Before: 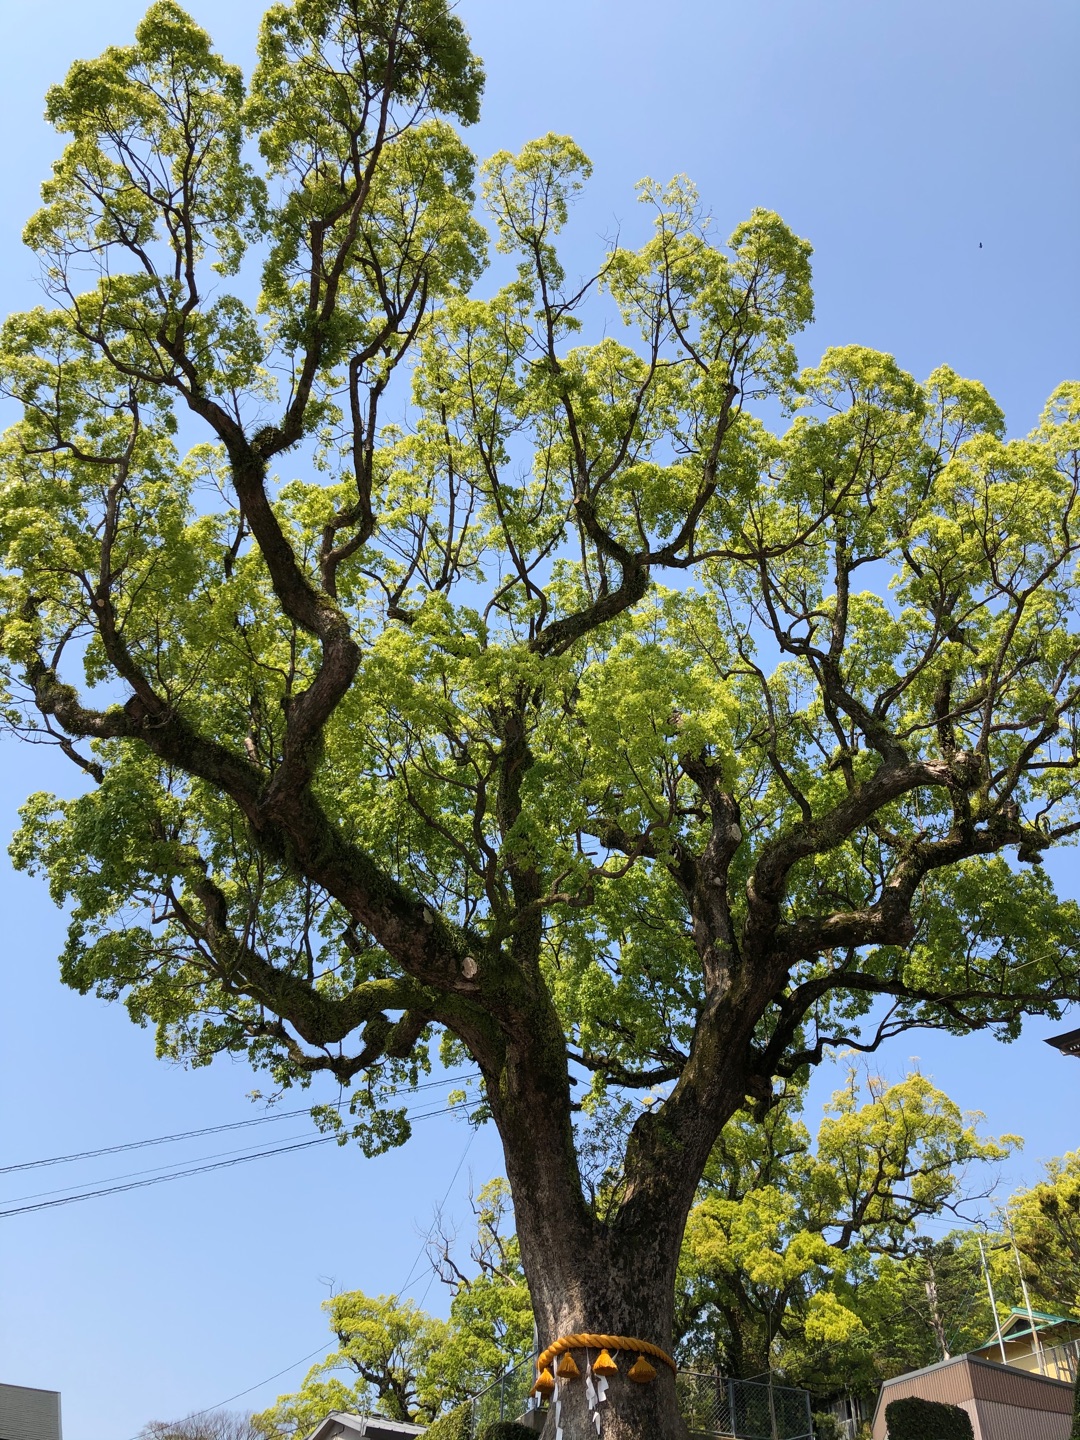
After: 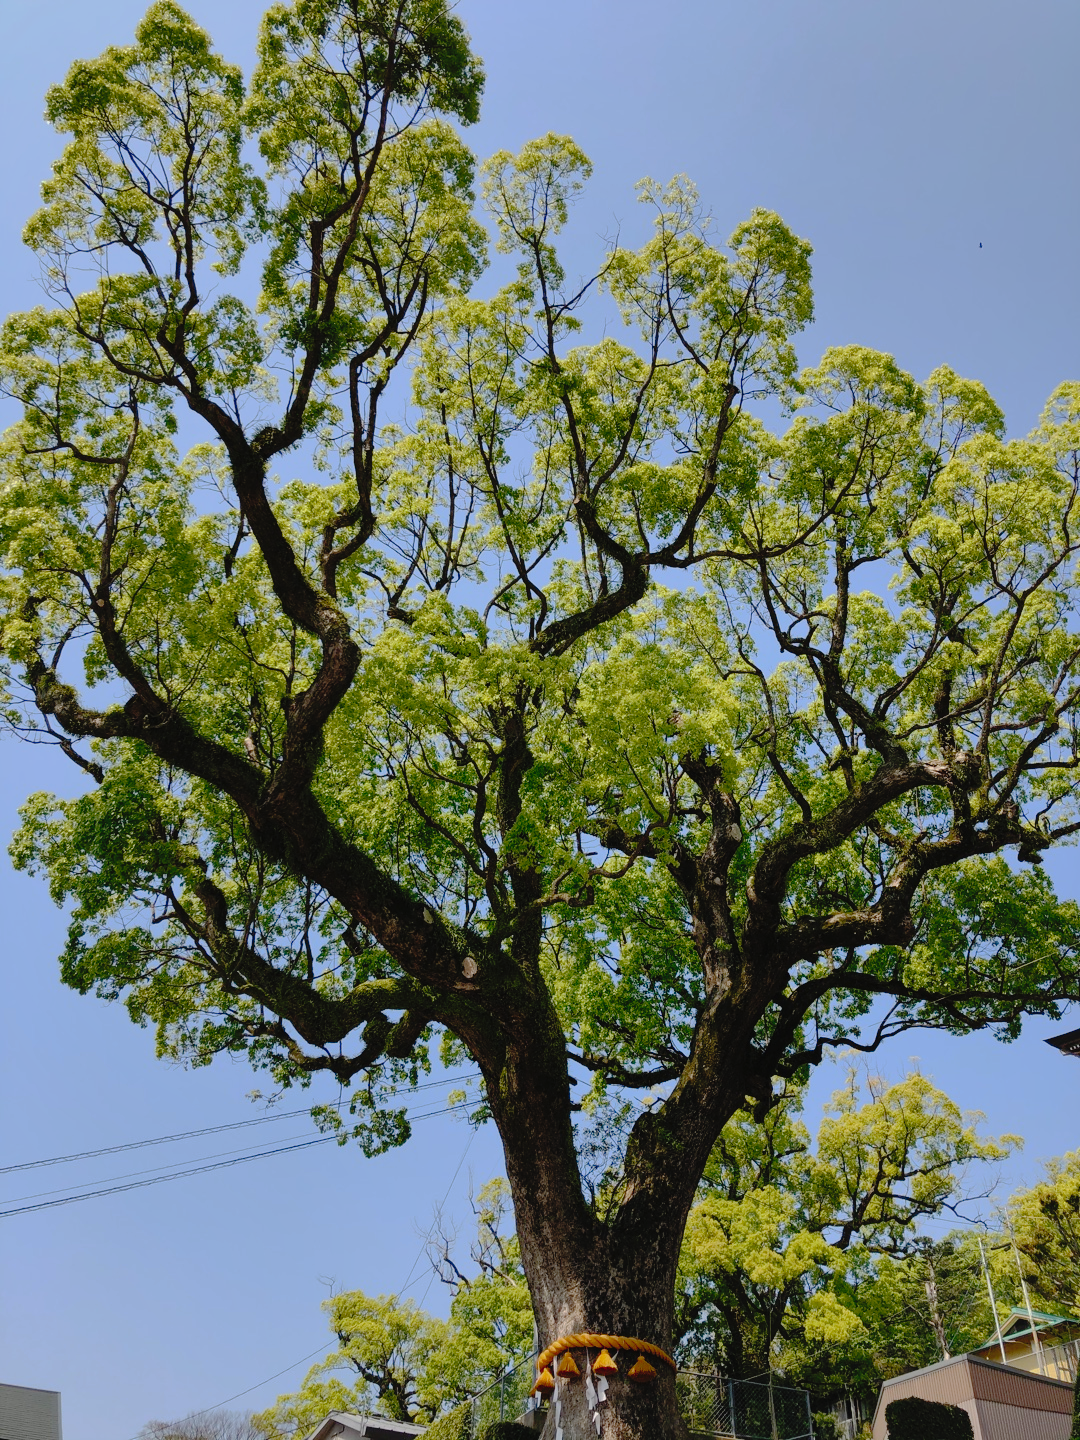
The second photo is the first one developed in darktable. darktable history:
tone curve: curves: ch0 [(0, 0.013) (0.181, 0.074) (0.337, 0.304) (0.498, 0.485) (0.78, 0.742) (0.993, 0.954)]; ch1 [(0, 0) (0.294, 0.184) (0.359, 0.34) (0.362, 0.35) (0.43, 0.41) (0.469, 0.463) (0.495, 0.502) (0.54, 0.563) (0.612, 0.641) (1, 1)]; ch2 [(0, 0) (0.44, 0.437) (0.495, 0.502) (0.524, 0.534) (0.557, 0.56) (0.634, 0.654) (0.728, 0.722) (1, 1)], preserve colors none
base curve: curves: ch0 [(0, 0) (0.235, 0.266) (0.503, 0.496) (0.786, 0.72) (1, 1)], preserve colors none
shadows and highlights: on, module defaults
